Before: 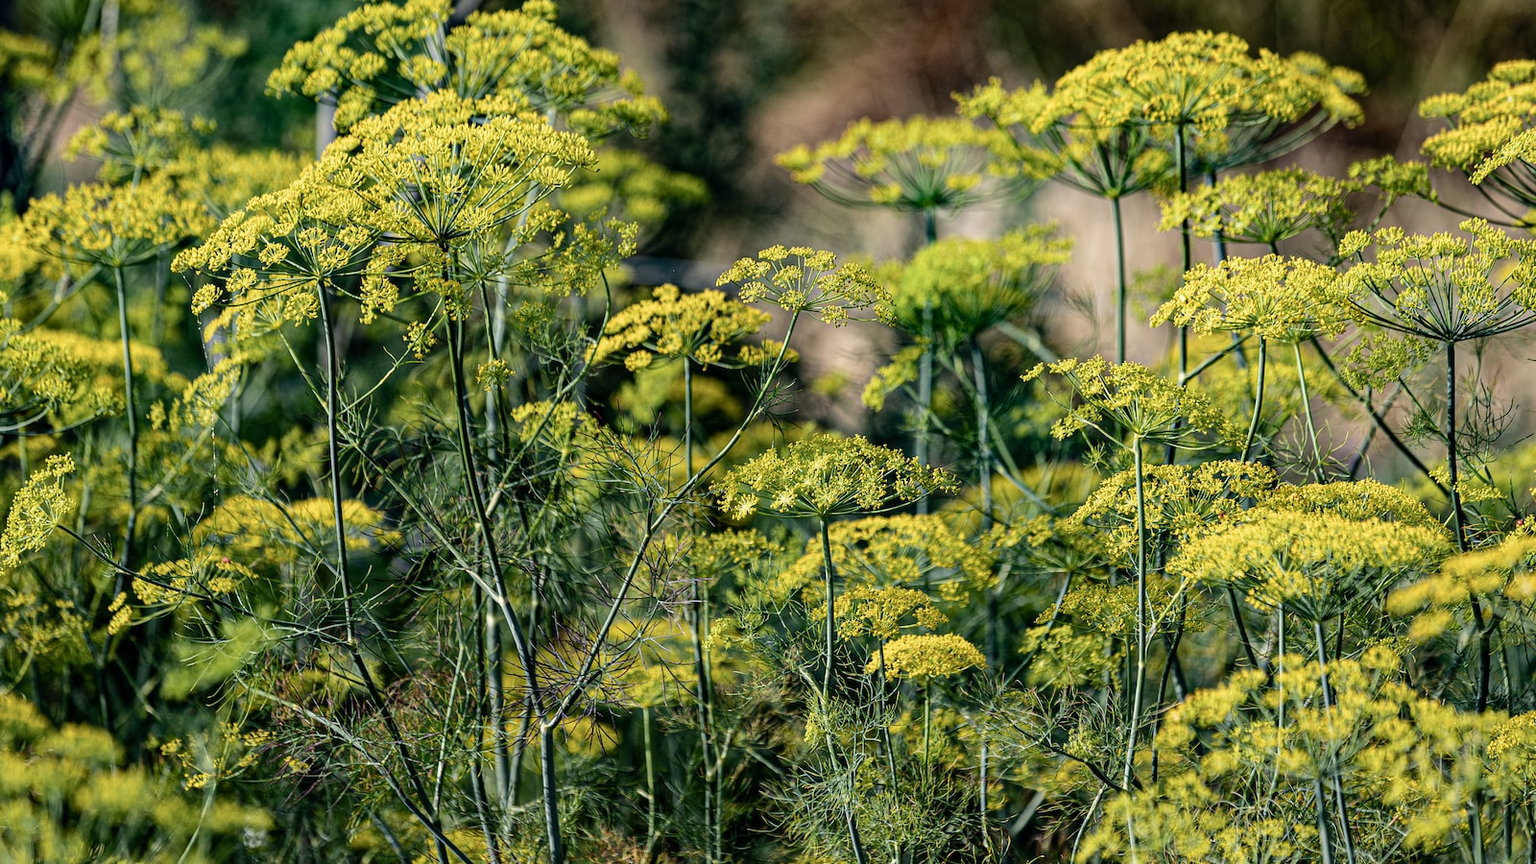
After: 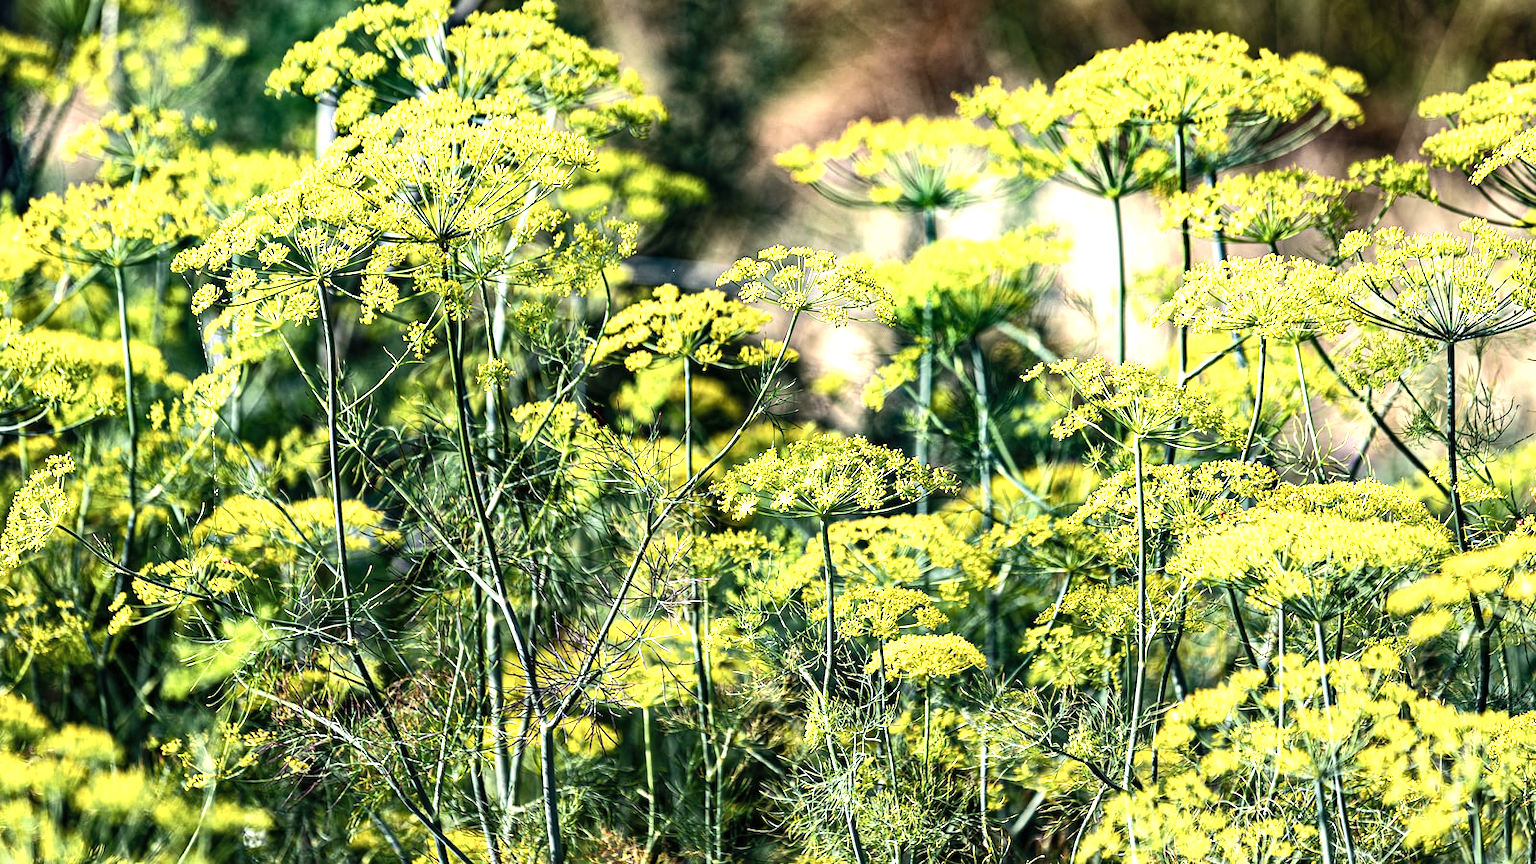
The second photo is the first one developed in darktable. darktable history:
exposure: black level correction 0, exposure 0.9 EV, compensate highlight preservation false
shadows and highlights: shadows 43.06, highlights 6.94
tone equalizer: -8 EV -0.75 EV, -7 EV -0.7 EV, -6 EV -0.6 EV, -5 EV -0.4 EV, -3 EV 0.4 EV, -2 EV 0.6 EV, -1 EV 0.7 EV, +0 EV 0.75 EV, edges refinement/feathering 500, mask exposure compensation -1.57 EV, preserve details no
